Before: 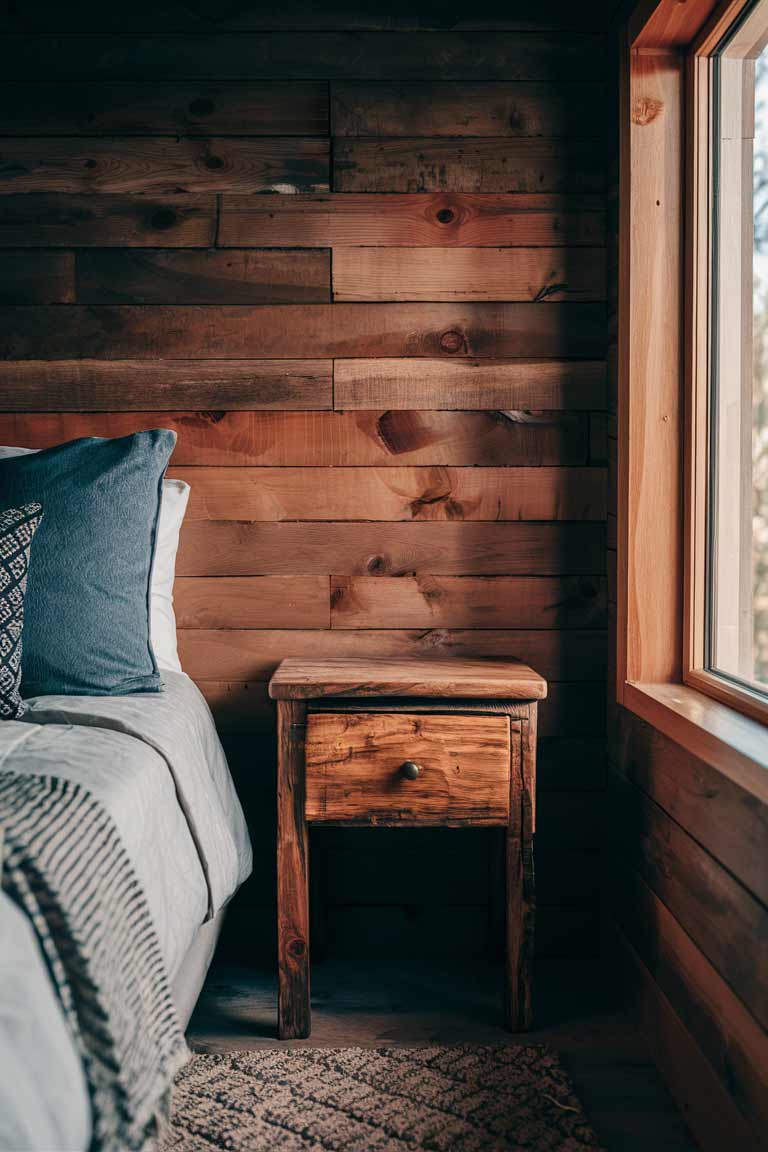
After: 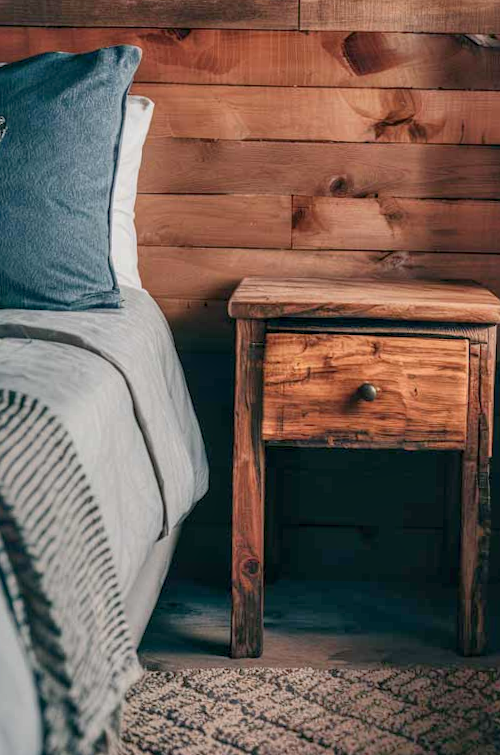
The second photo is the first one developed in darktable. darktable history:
crop and rotate: angle -1.23°, left 3.56%, top 32.359%, right 29.231%
local contrast: detail 139%
shadows and highlights: on, module defaults
exposure: black level correction -0.001, exposure 0.079 EV, compensate highlight preservation false
color balance rgb: perceptual saturation grading › global saturation -0.024%, contrast -9.679%
